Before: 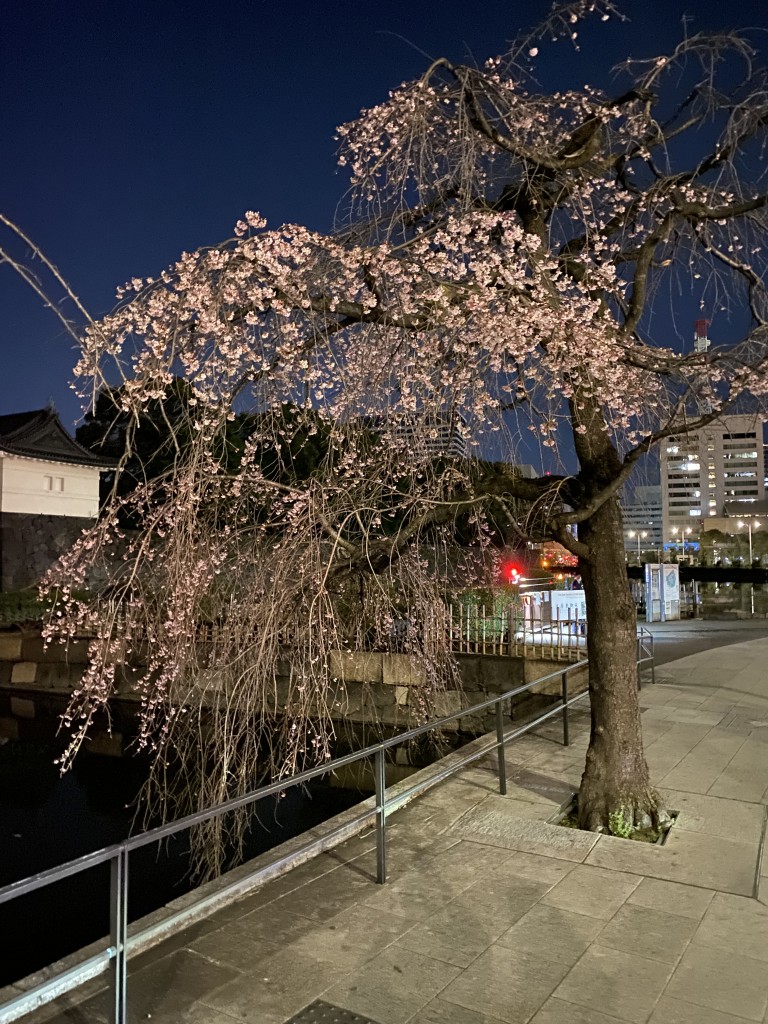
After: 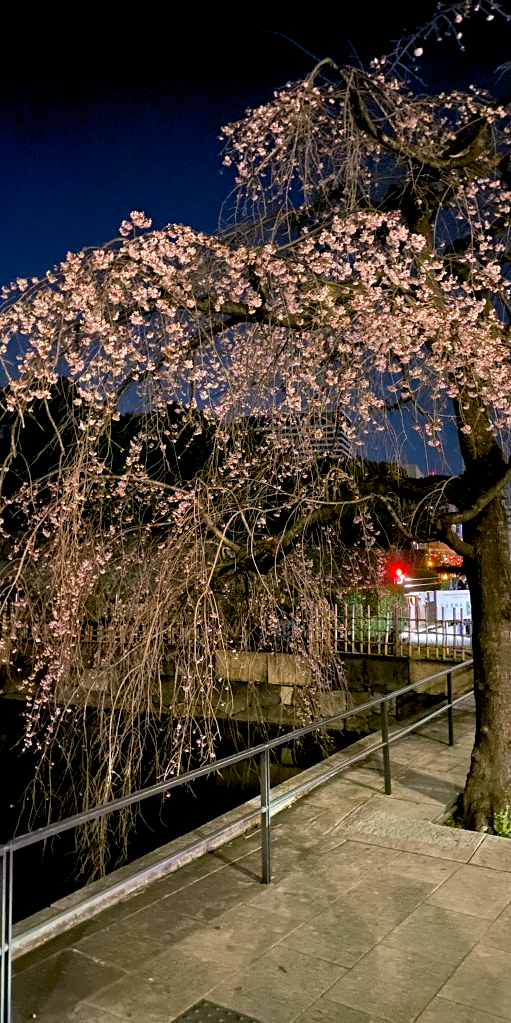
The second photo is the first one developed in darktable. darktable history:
crop and rotate: left 15.055%, right 18.278%
color balance rgb: shadows lift › chroma 2%, shadows lift › hue 217.2°, power › chroma 0.25%, power › hue 60°, highlights gain › chroma 1.5%, highlights gain › hue 309.6°, global offset › luminance -0.25%, perceptual saturation grading › global saturation 15%, global vibrance 15%
exposure: black level correction 0.009, exposure 0.119 EV, compensate highlight preservation false
tone equalizer: on, module defaults
